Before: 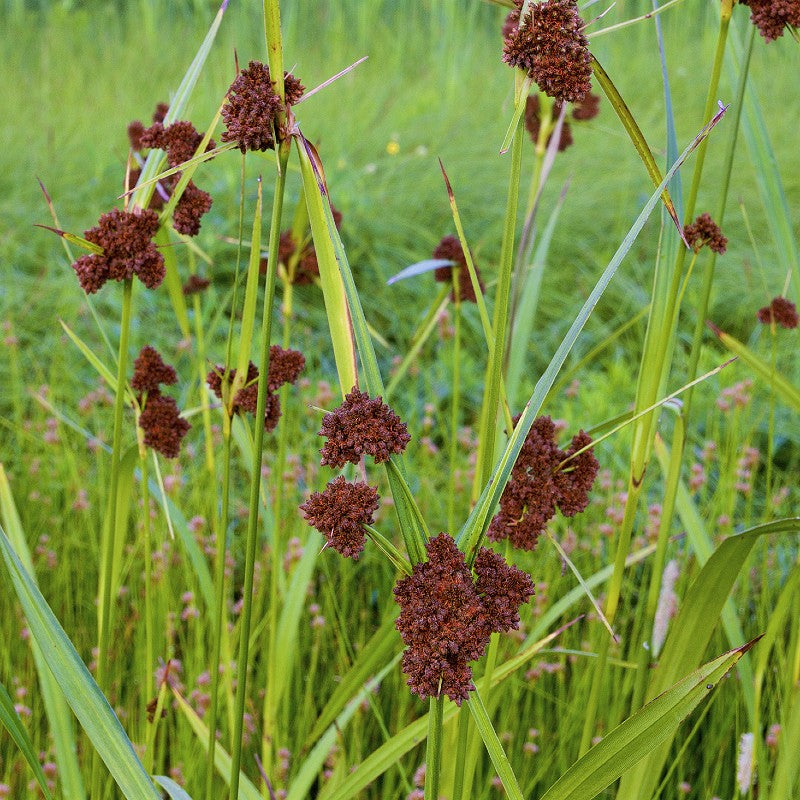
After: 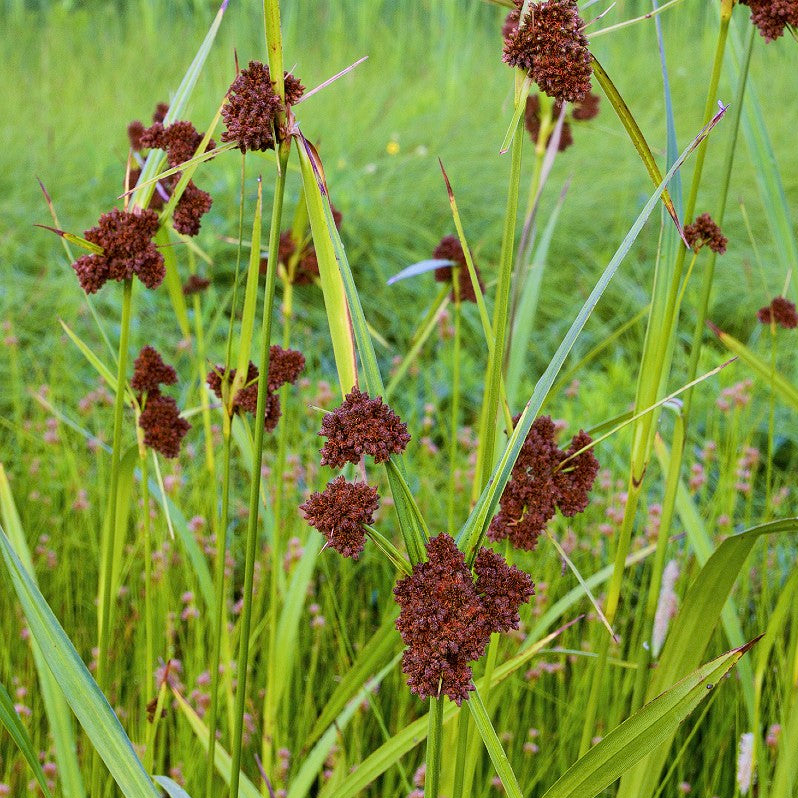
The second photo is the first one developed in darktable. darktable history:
contrast brightness saturation: contrast 0.1, brightness 0.03, saturation 0.09
crop: top 0.05%, bottom 0.098%
